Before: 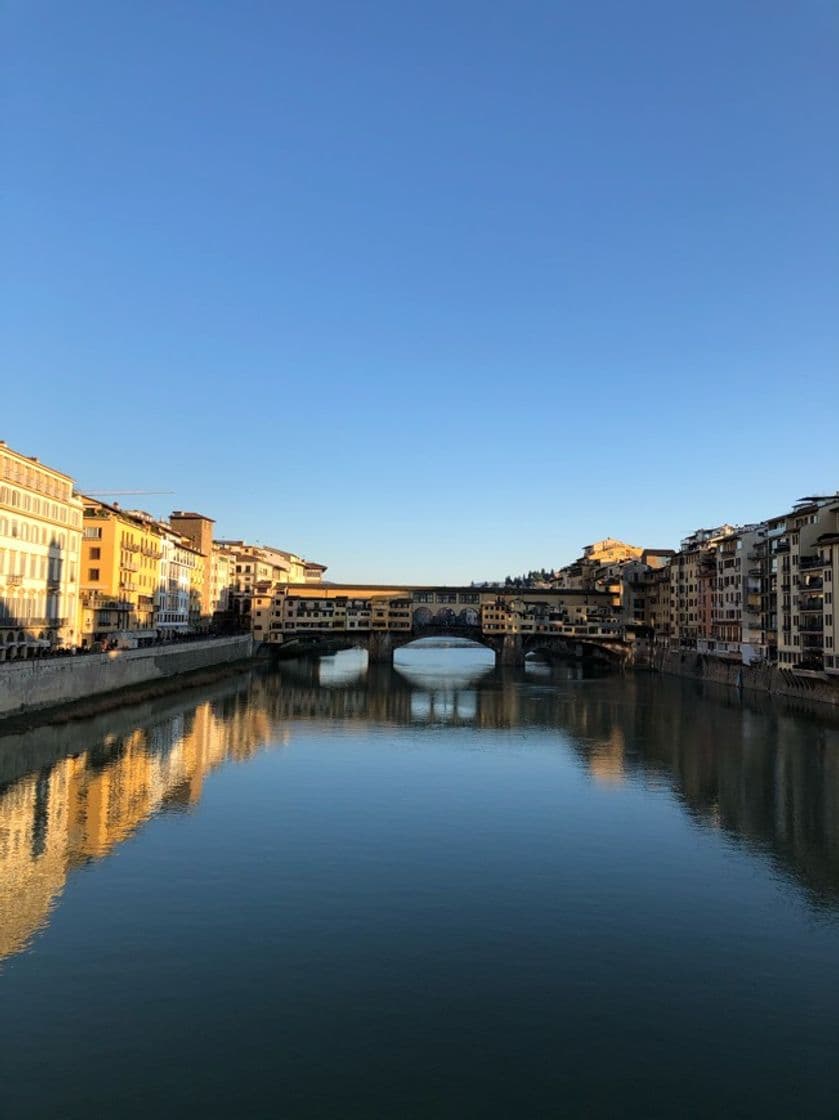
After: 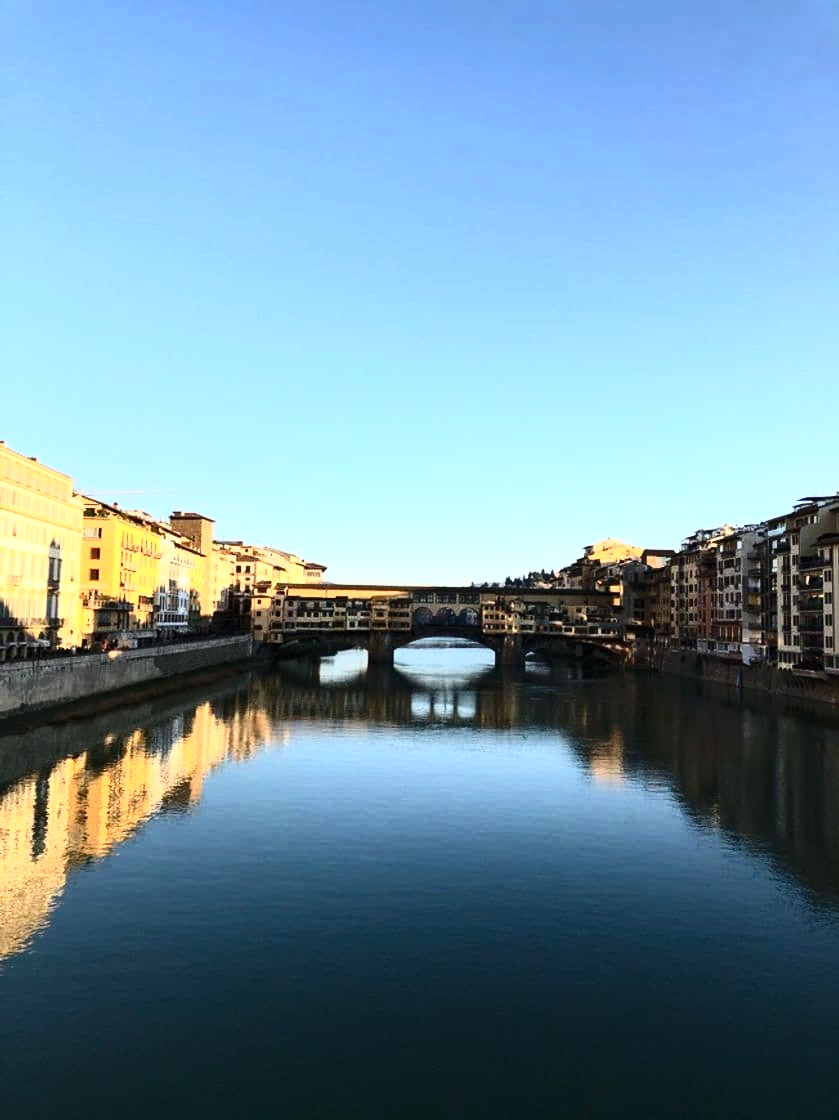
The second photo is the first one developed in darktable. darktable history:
contrast brightness saturation: contrast 0.601, brightness 0.328, saturation 0.141
